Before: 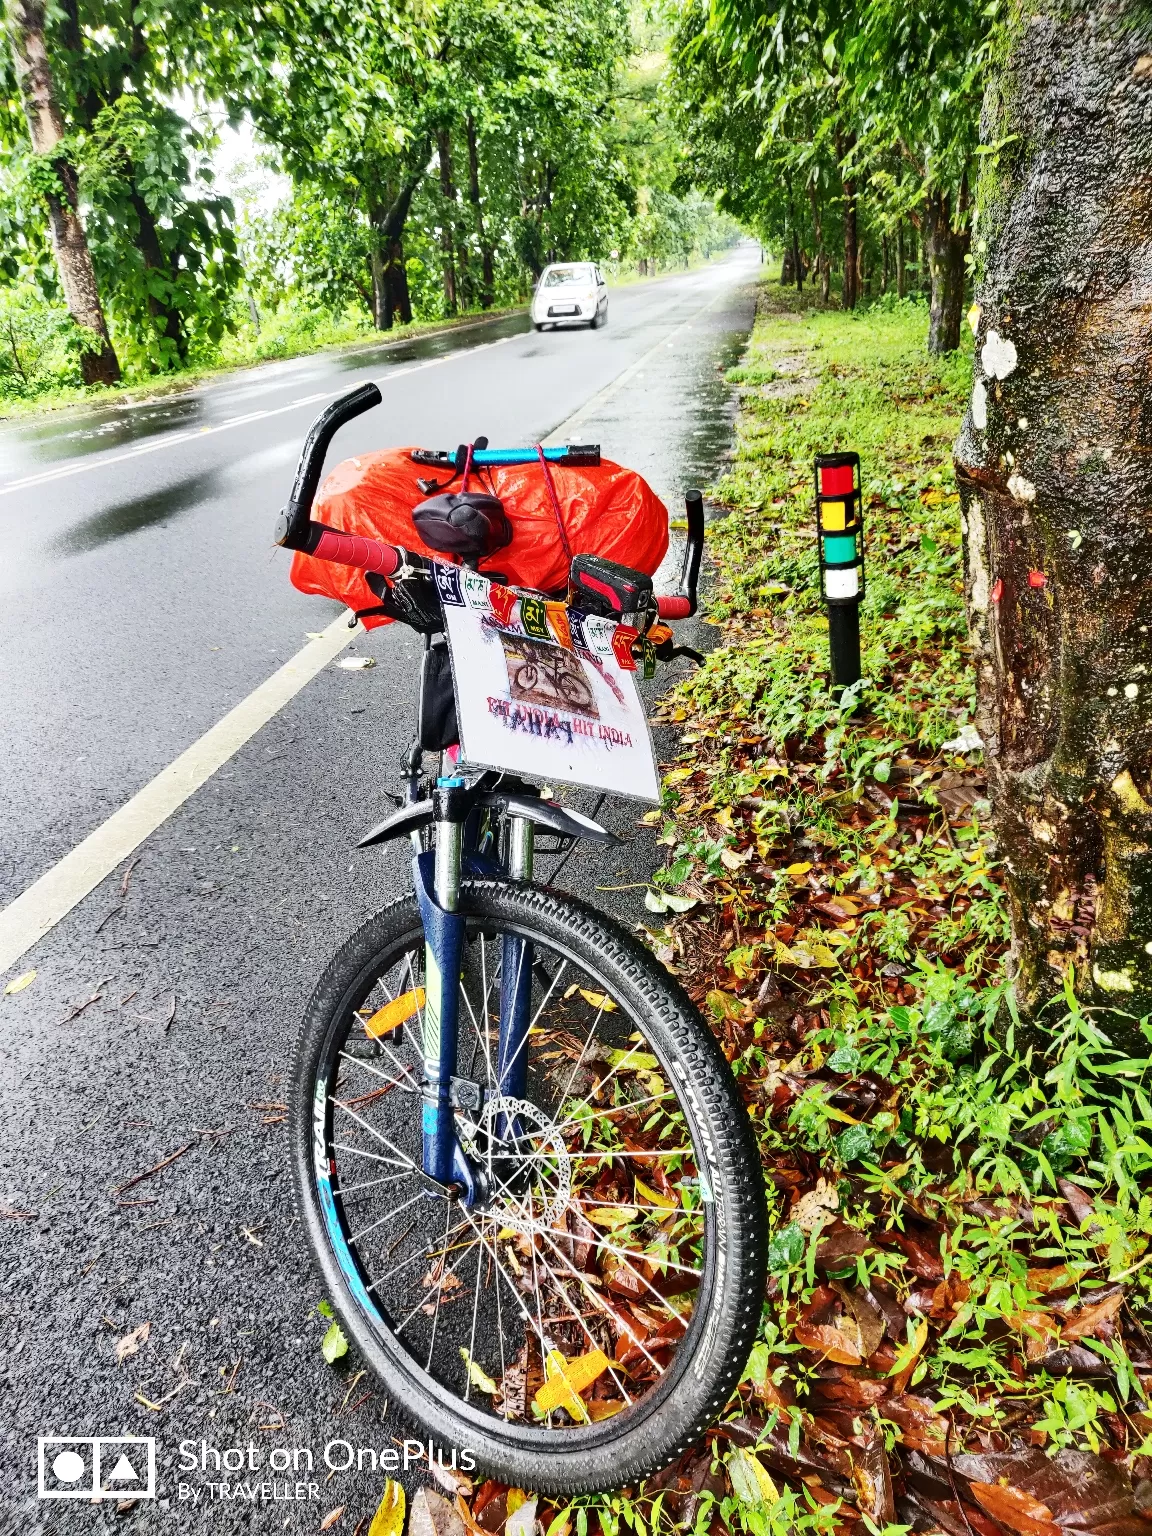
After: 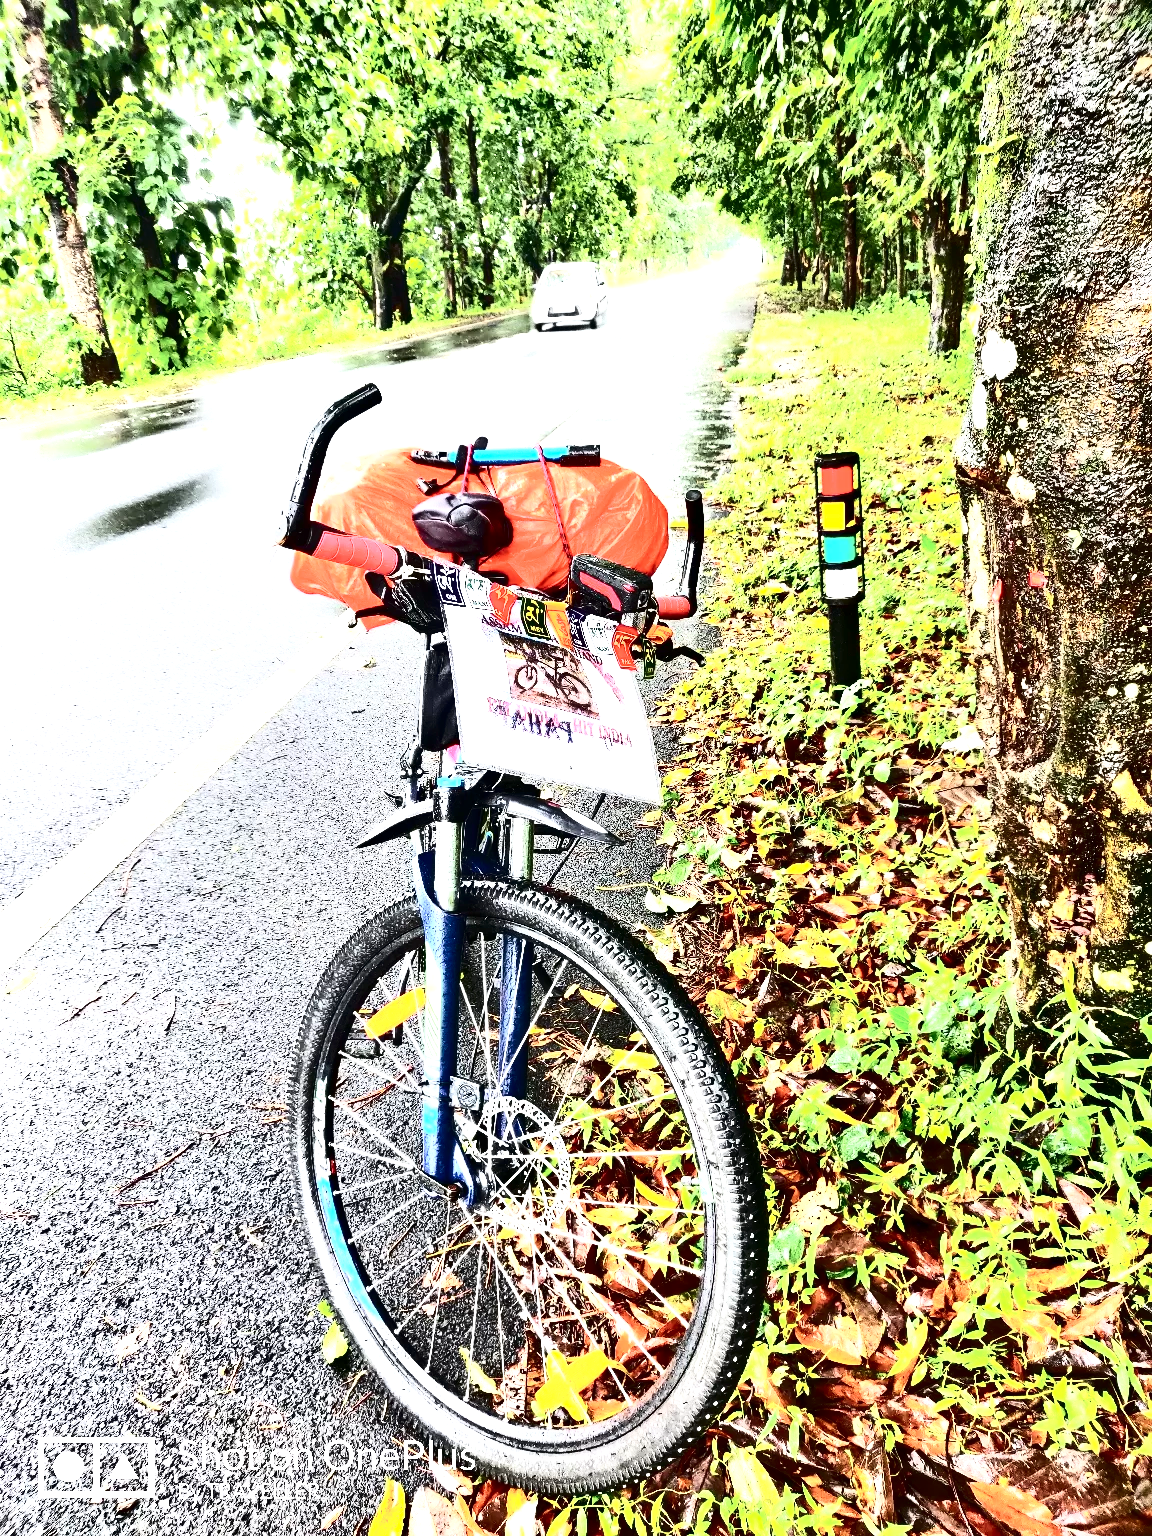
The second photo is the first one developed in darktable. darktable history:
exposure: black level correction 0, exposure 1.2 EV, compensate exposure bias true, compensate highlight preservation false
tone equalizer: edges refinement/feathering 500, mask exposure compensation -1.57 EV, preserve details guided filter
contrast brightness saturation: contrast 0.485, saturation -0.092
